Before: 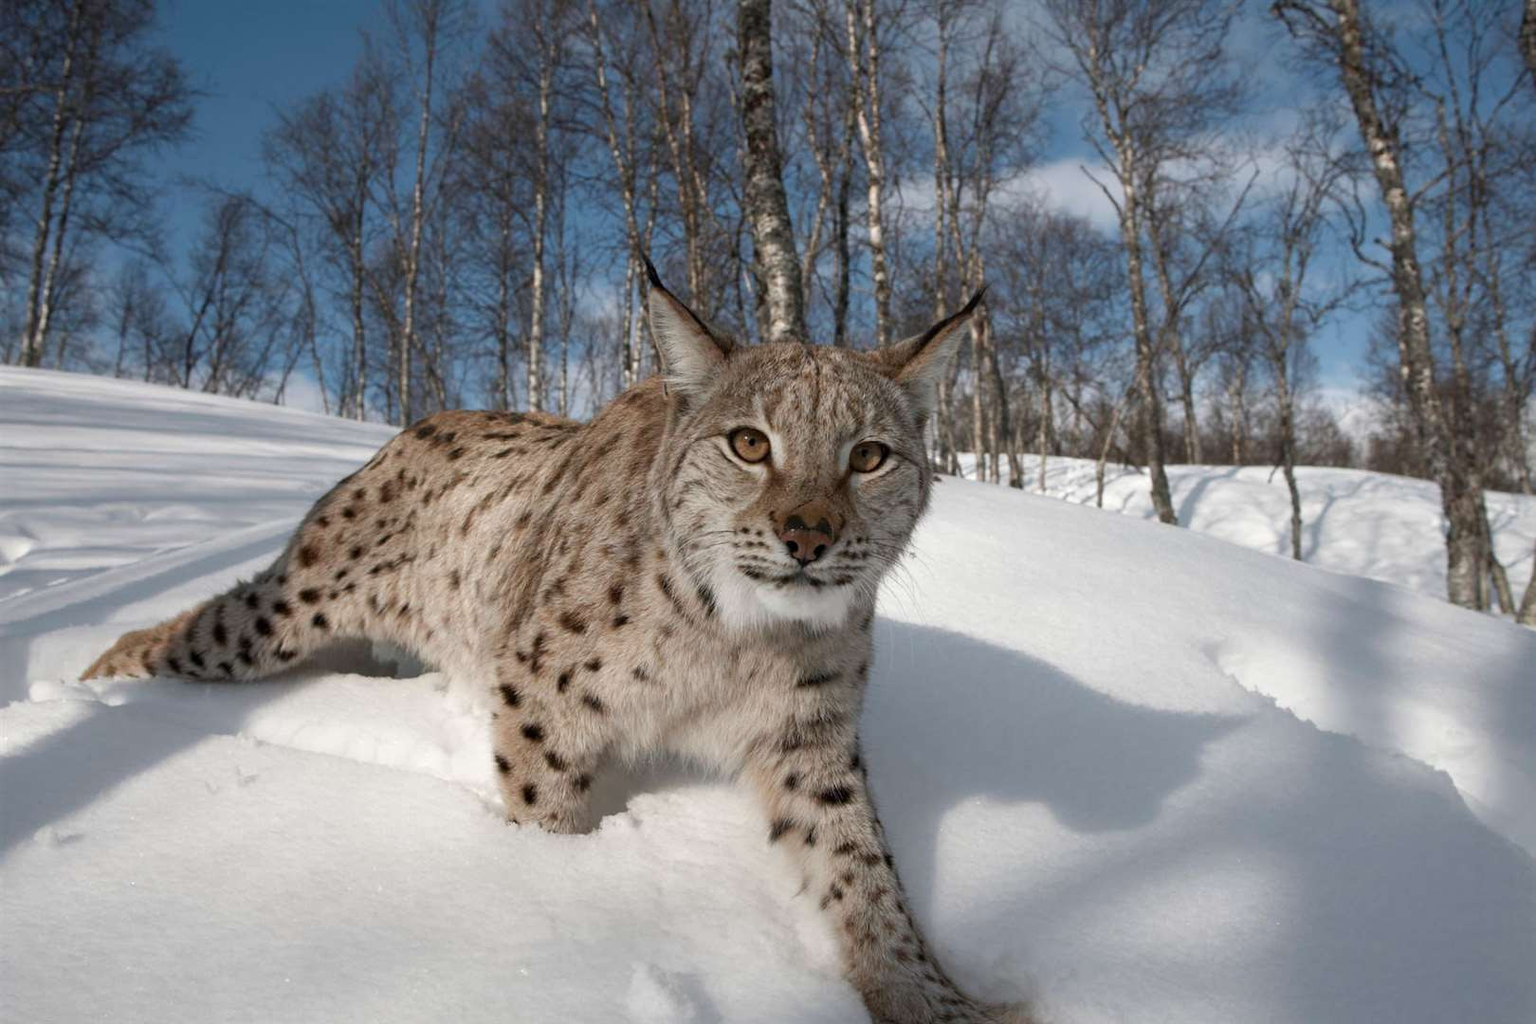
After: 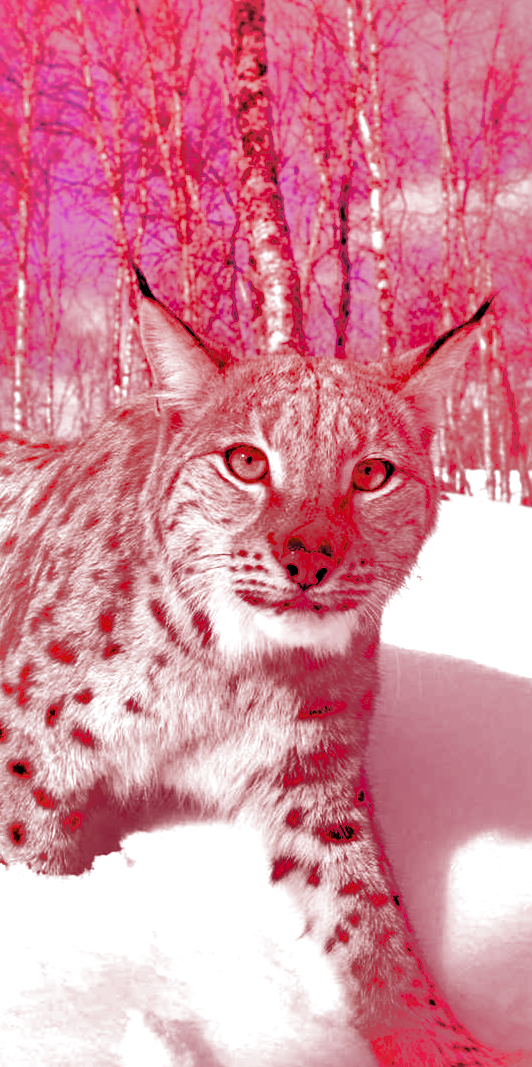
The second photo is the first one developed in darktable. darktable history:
white balance: red 4.26, blue 1.802
crop: left 33.36%, right 33.36%
shadows and highlights: shadows 38.43, highlights -74.54
rotate and perspective: rotation -0.45°, automatic cropping original format, crop left 0.008, crop right 0.992, crop top 0.012, crop bottom 0.988
filmic rgb: black relative exposure -5 EV, hardness 2.88, contrast 1.3, highlights saturation mix -30%
color correction: saturation 0.98
